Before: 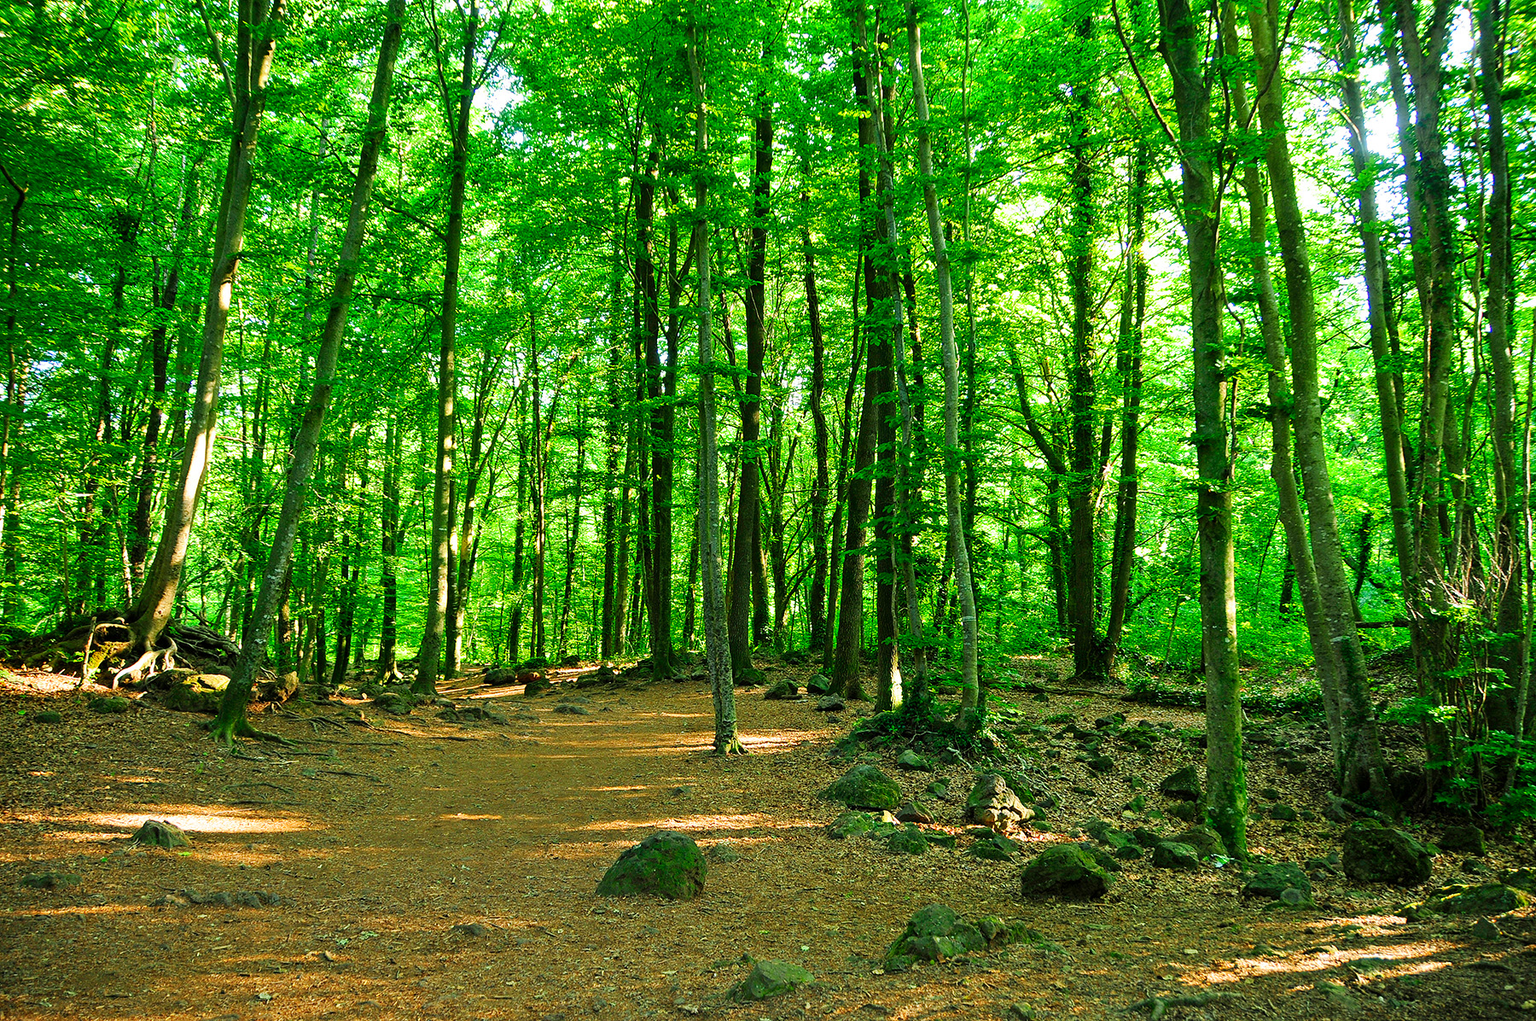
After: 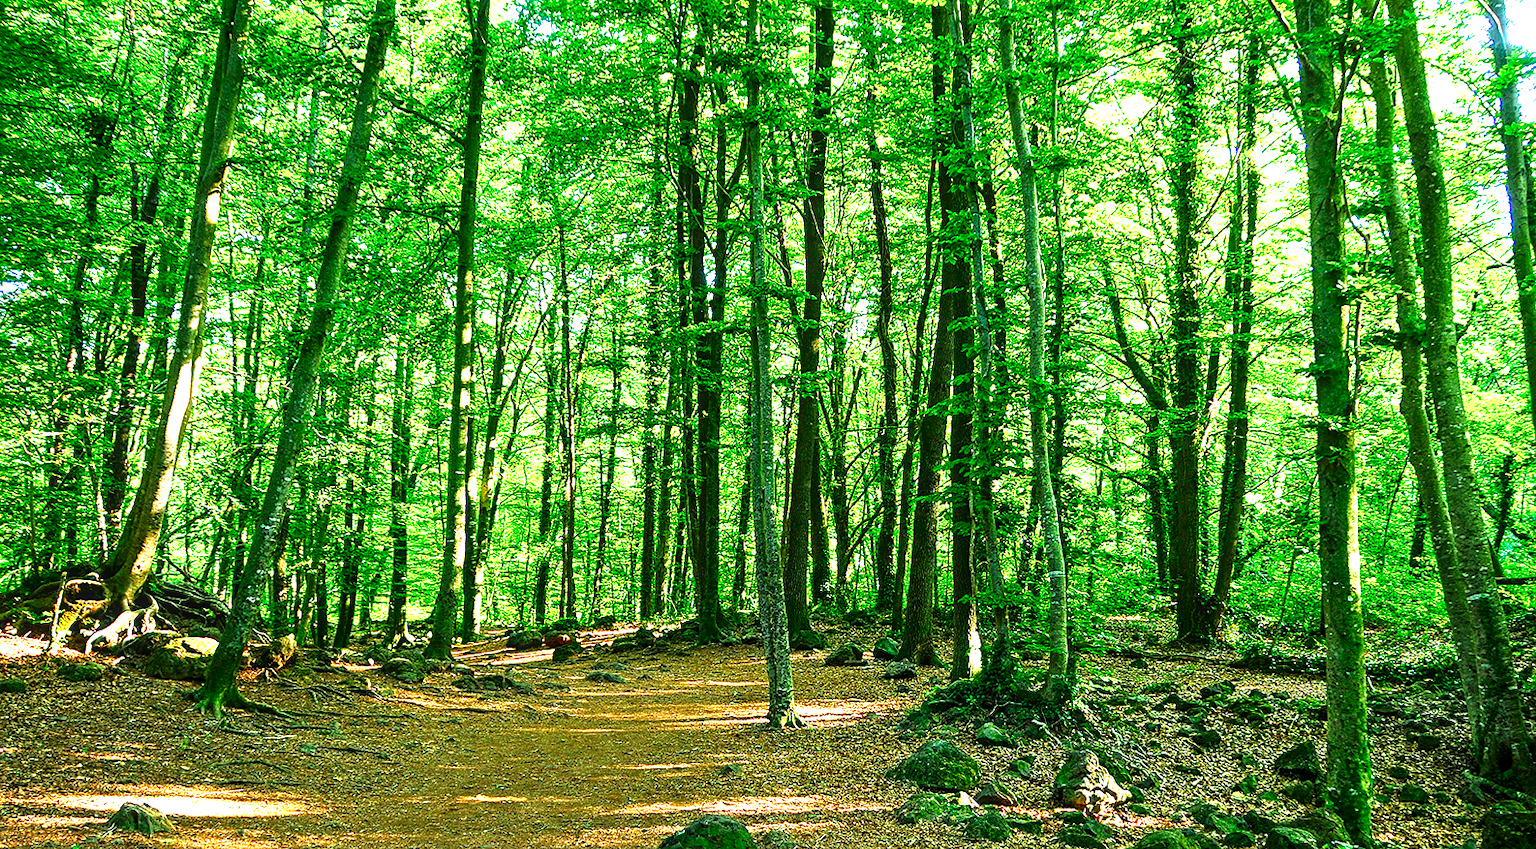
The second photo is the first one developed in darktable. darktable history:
sharpen: amount 0.214
crop and rotate: left 2.473%, top 11.049%, right 9.385%, bottom 15.604%
velvia: strength 14.61%
contrast brightness saturation: brightness -0.215, saturation 0.082
color calibration: illuminant as shot in camera, x 0.358, y 0.373, temperature 4628.91 K, gamut compression 0.981
exposure: black level correction 0.001, exposure 1.044 EV, compensate highlight preservation false
local contrast: on, module defaults
